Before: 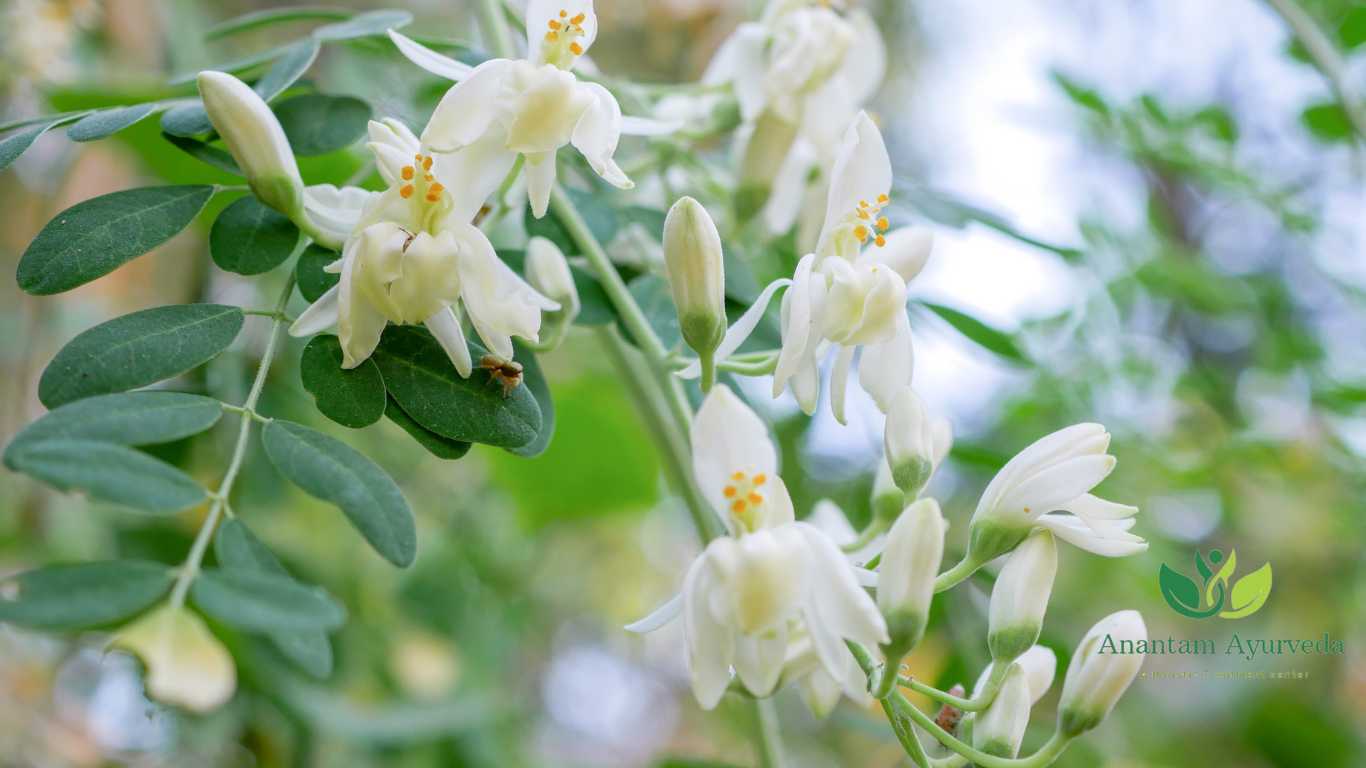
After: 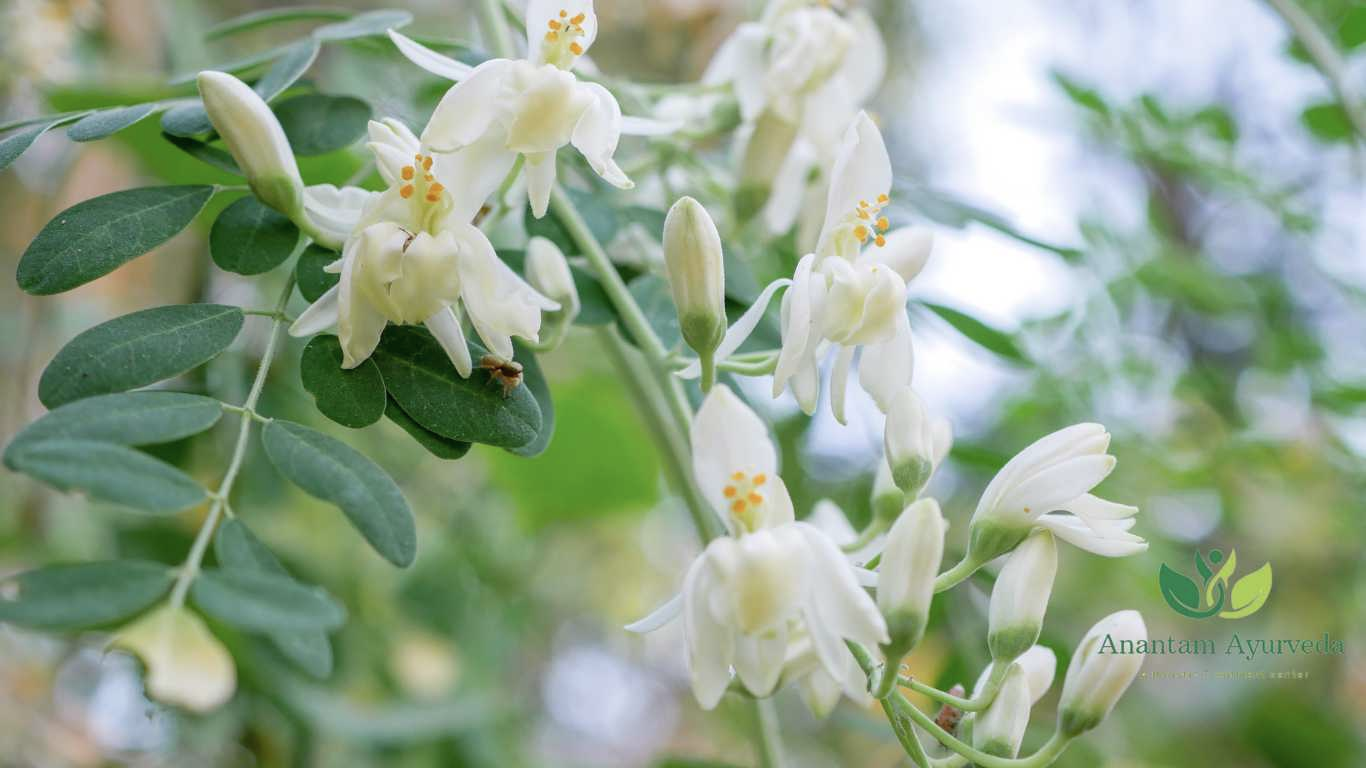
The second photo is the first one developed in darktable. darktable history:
contrast brightness saturation: saturation -0.163
